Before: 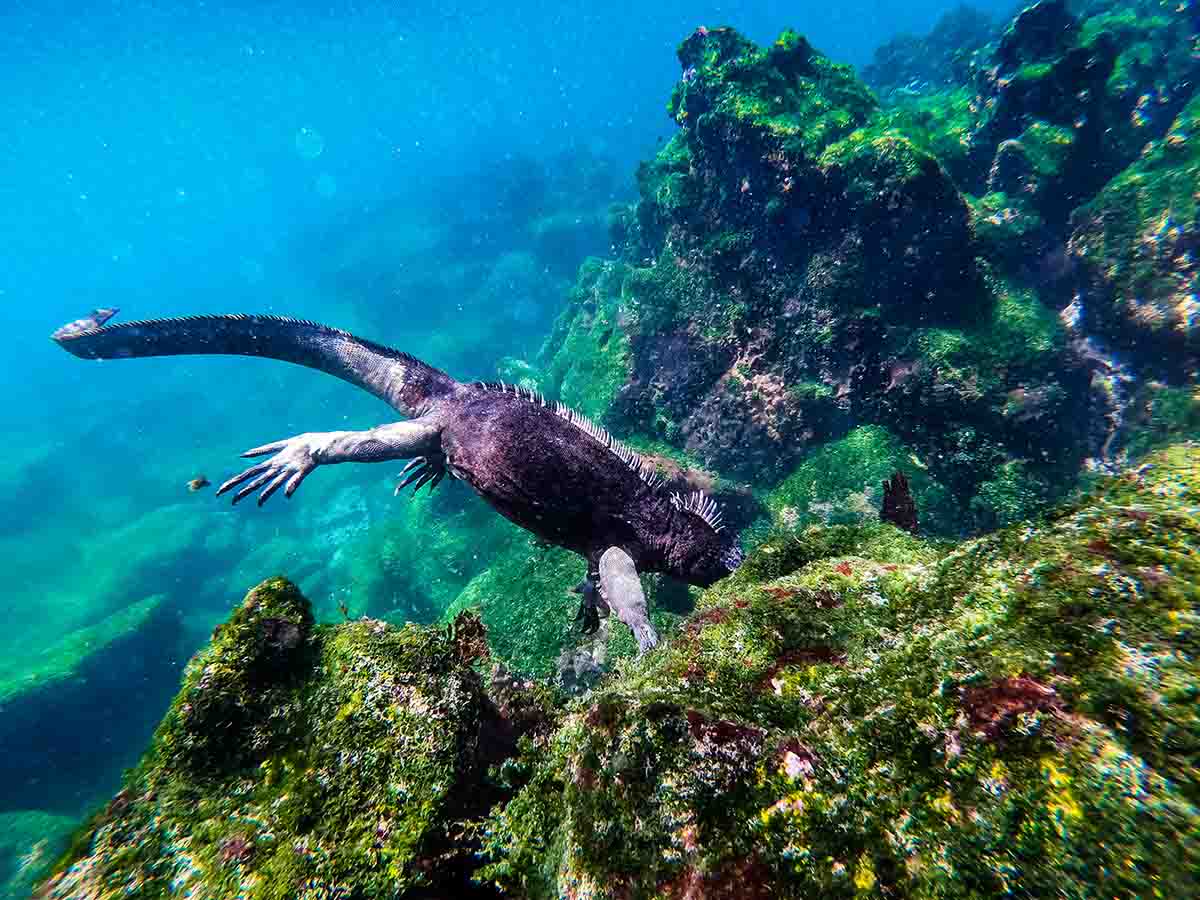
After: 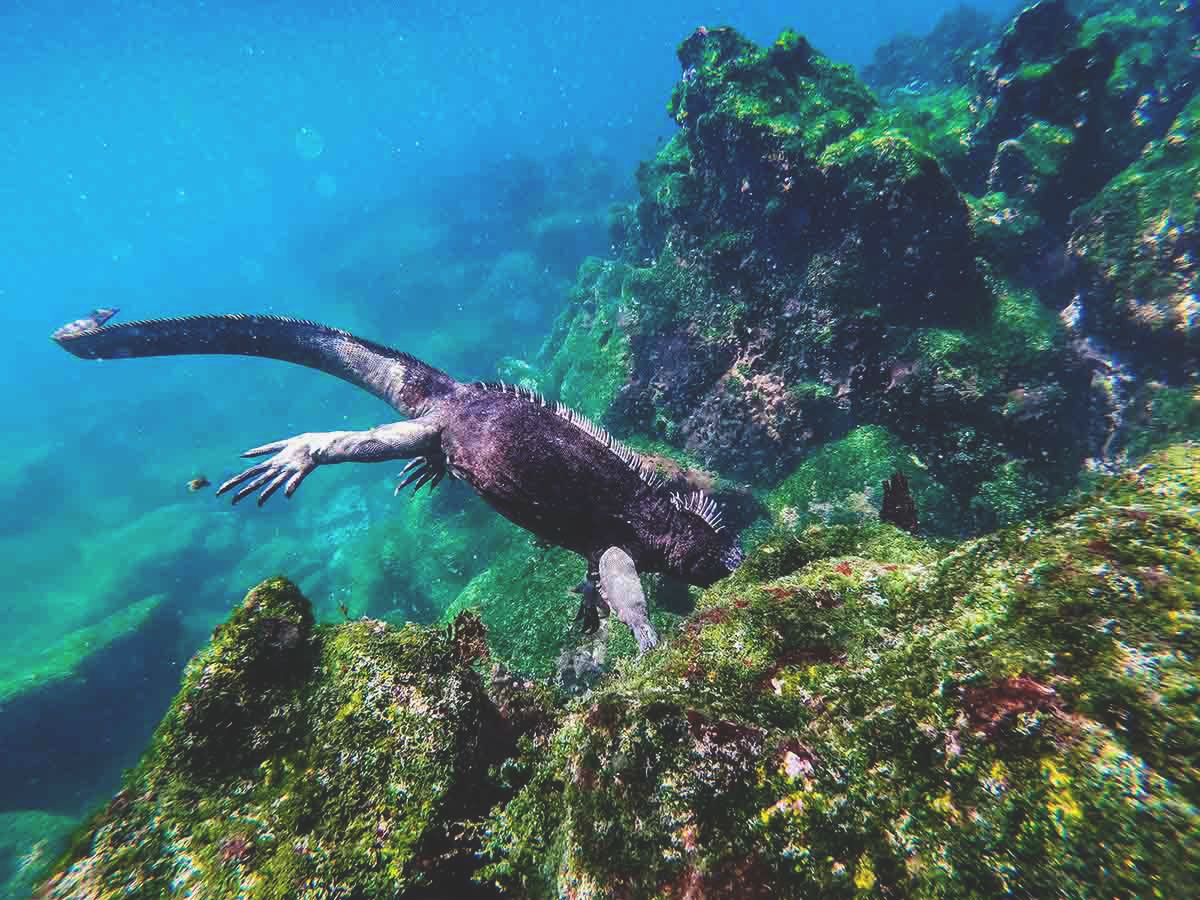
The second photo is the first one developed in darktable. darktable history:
exposure: black level correction -0.024, exposure -0.118 EV, compensate highlight preservation false
